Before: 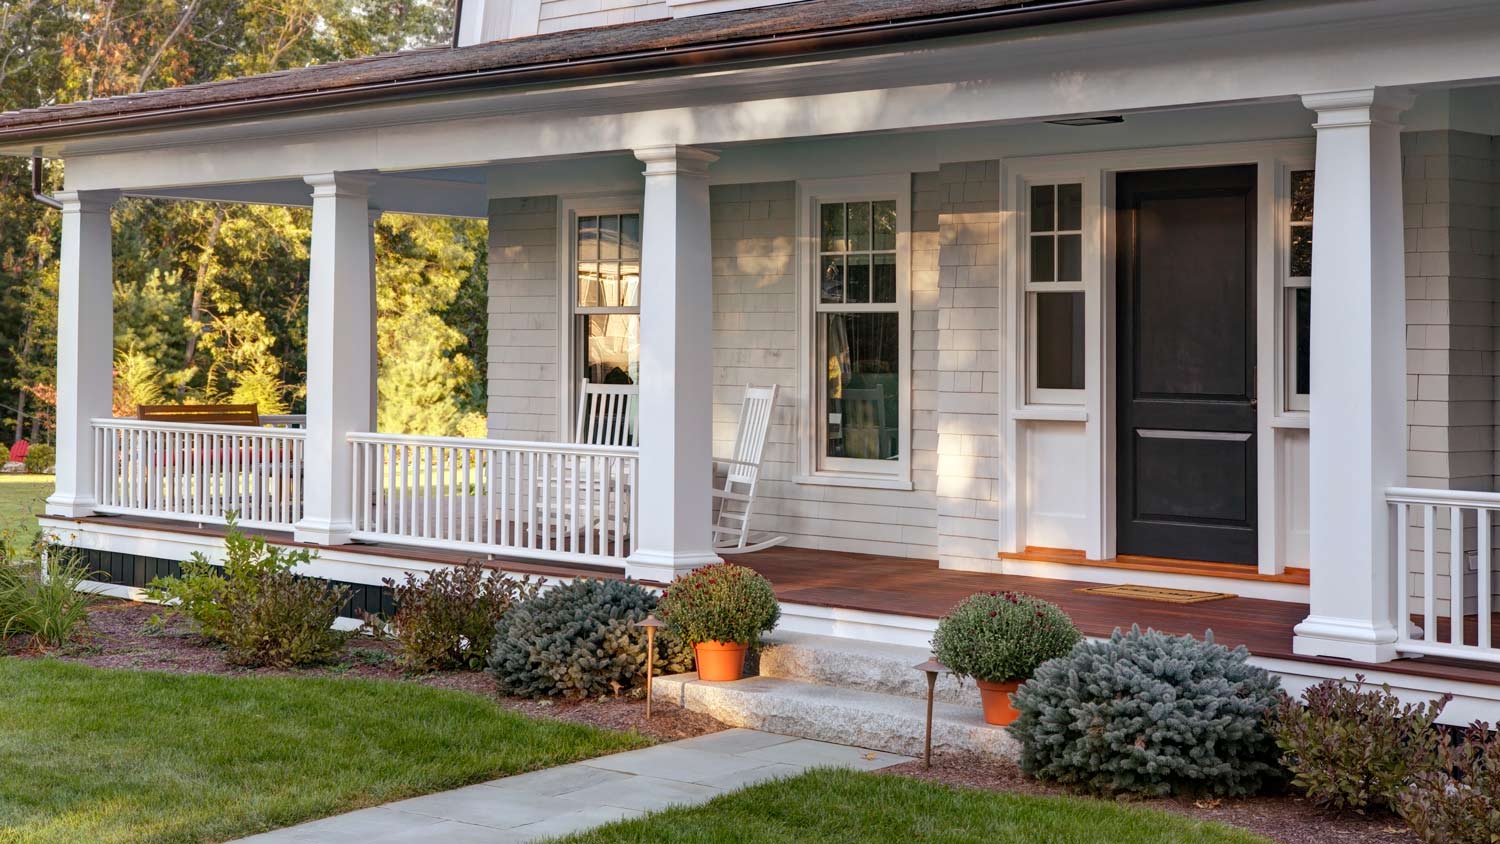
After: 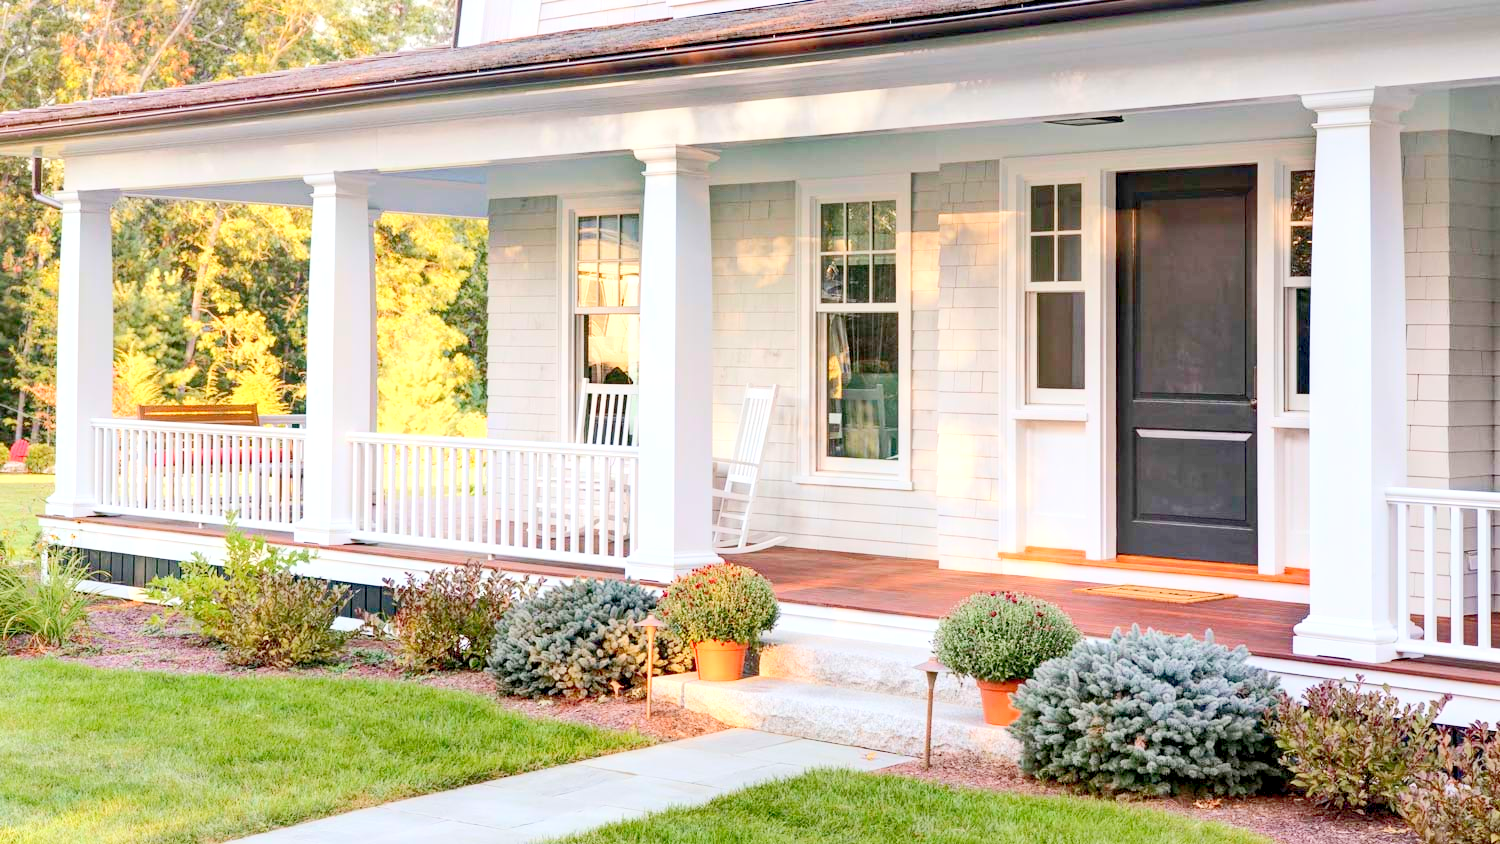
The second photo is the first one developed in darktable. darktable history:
base curve: curves: ch0 [(0, 0) (0.025, 0.046) (0.112, 0.277) (0.467, 0.74) (0.814, 0.929) (1, 0.942)]
levels: levels [0, 0.397, 0.955]
exposure: black level correction 0.001, compensate exposure bias true, compensate highlight preservation false
contrast brightness saturation: saturation -0.091
